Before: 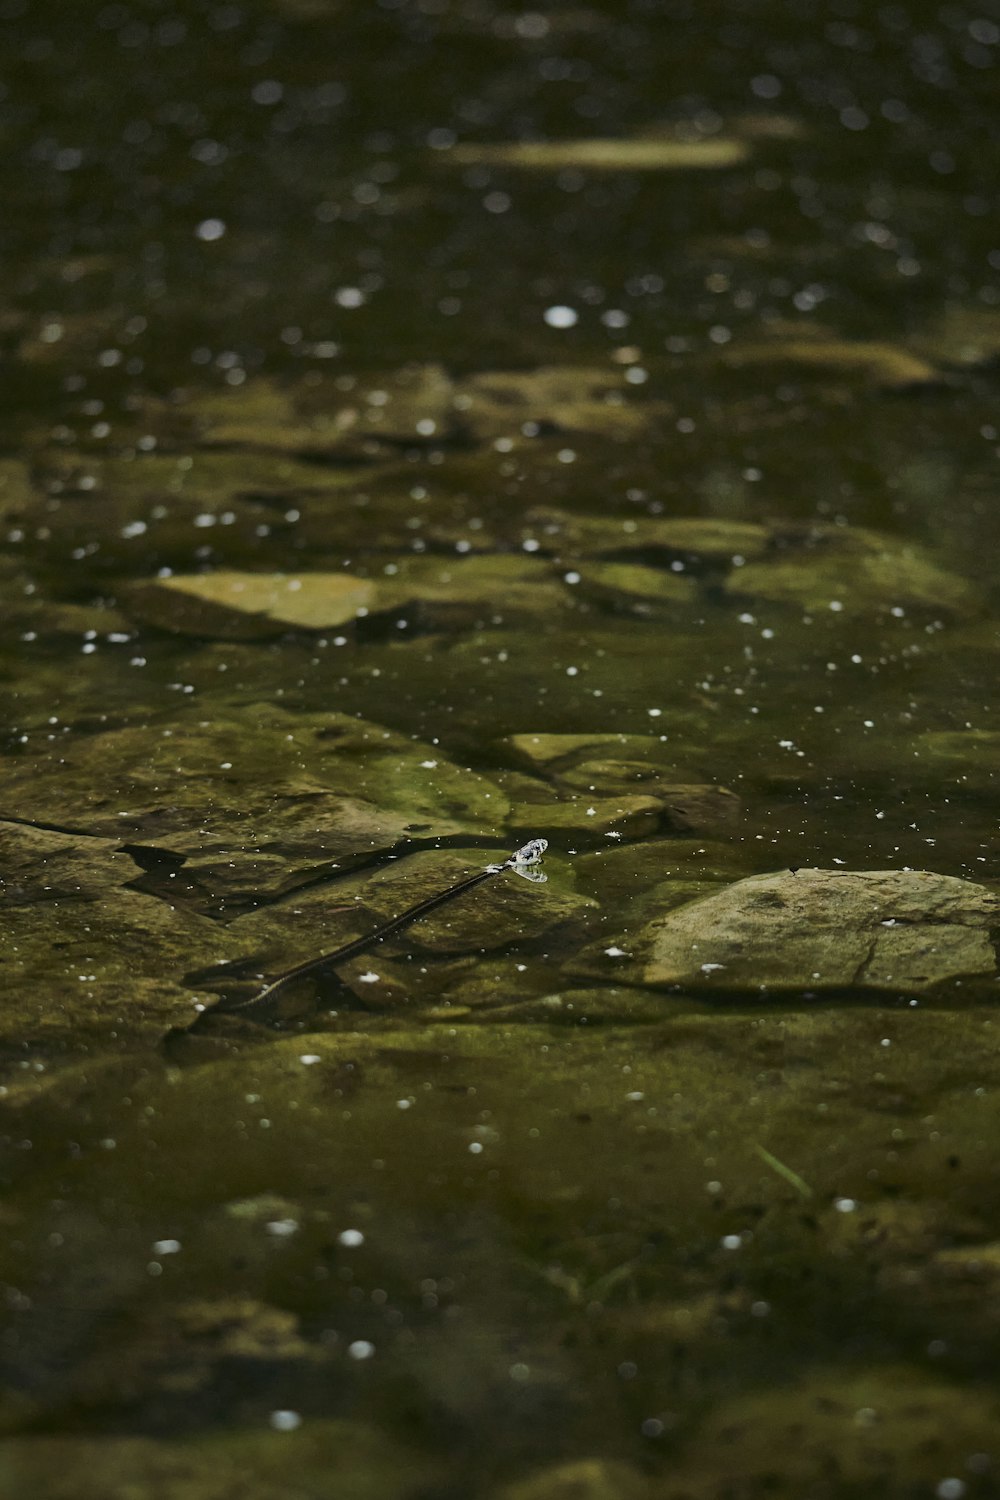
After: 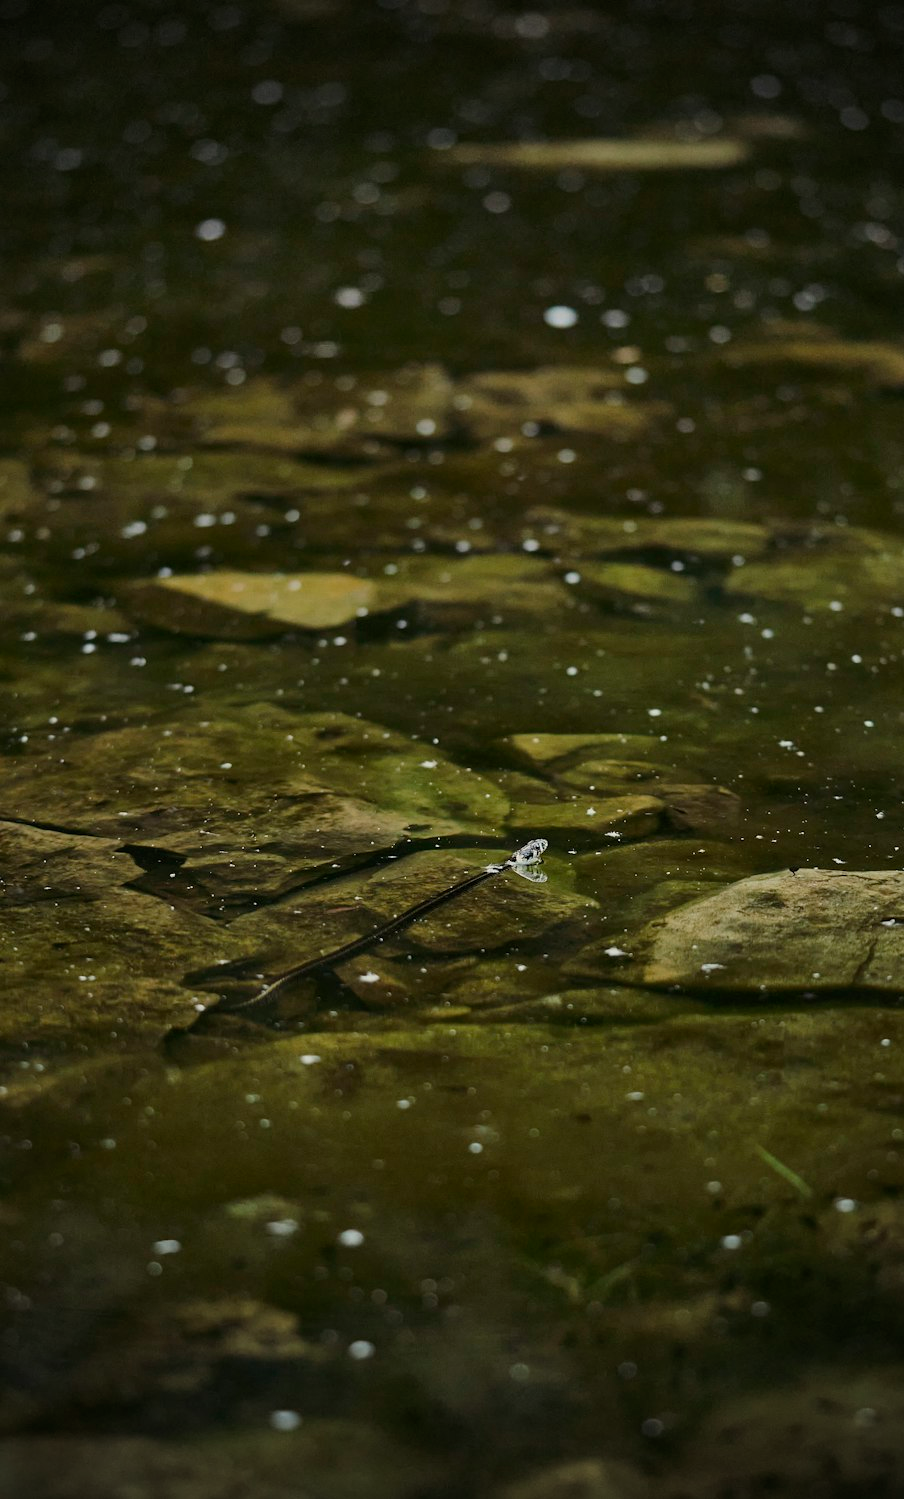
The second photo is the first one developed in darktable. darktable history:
vignetting: fall-off start 71.74%
crop: right 9.509%, bottom 0.031%
